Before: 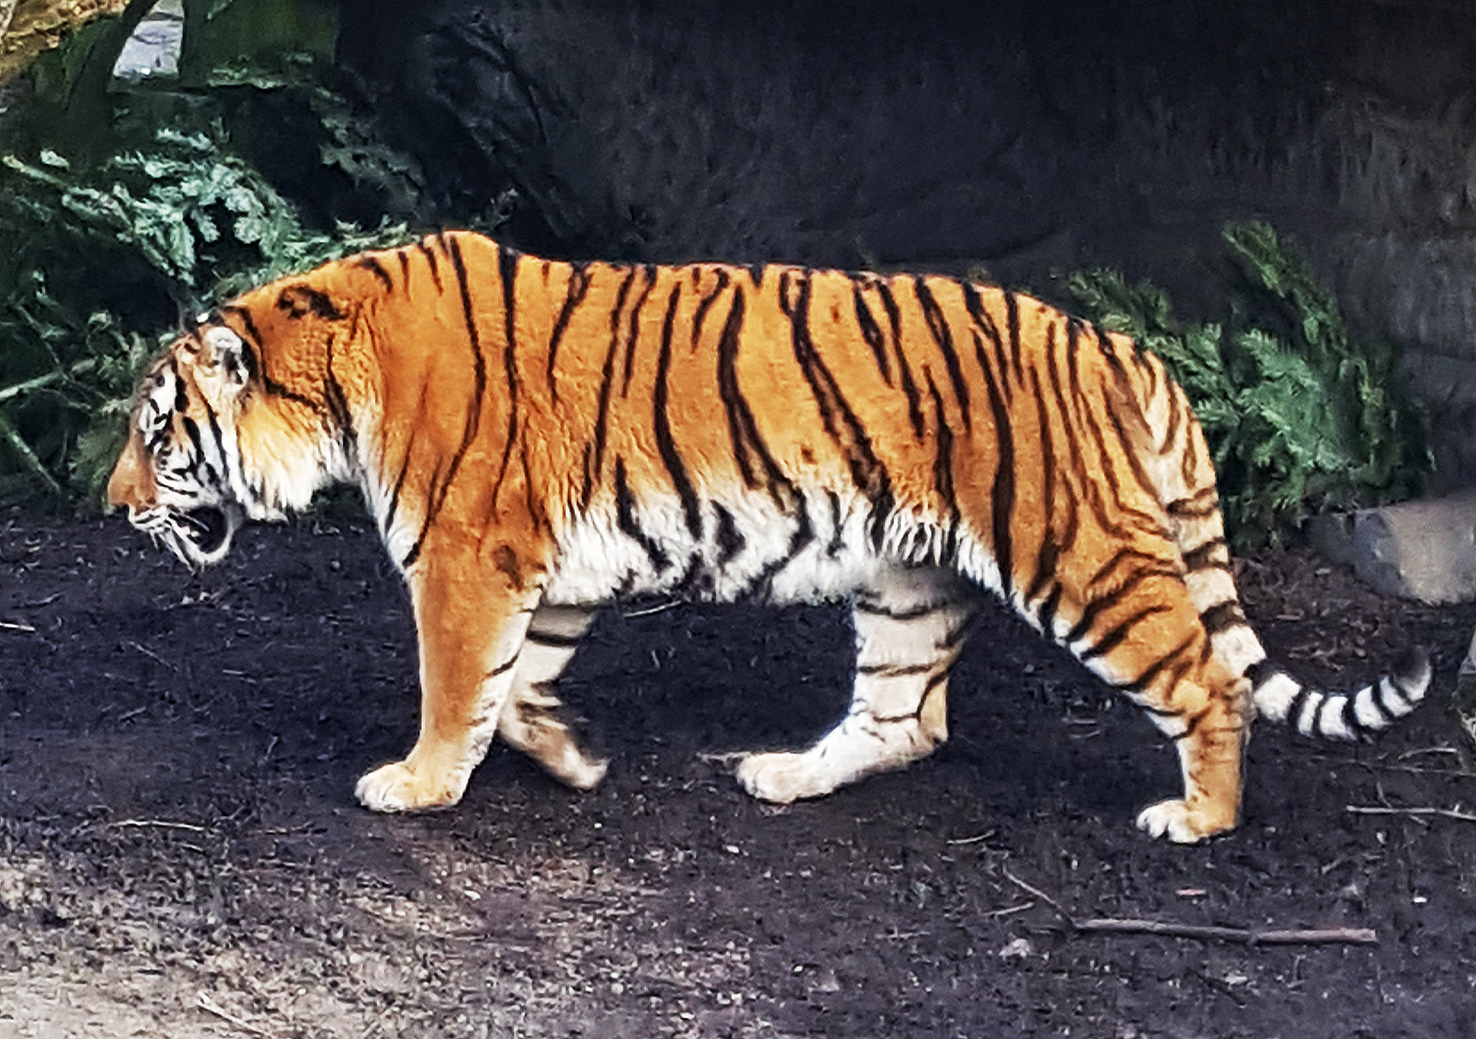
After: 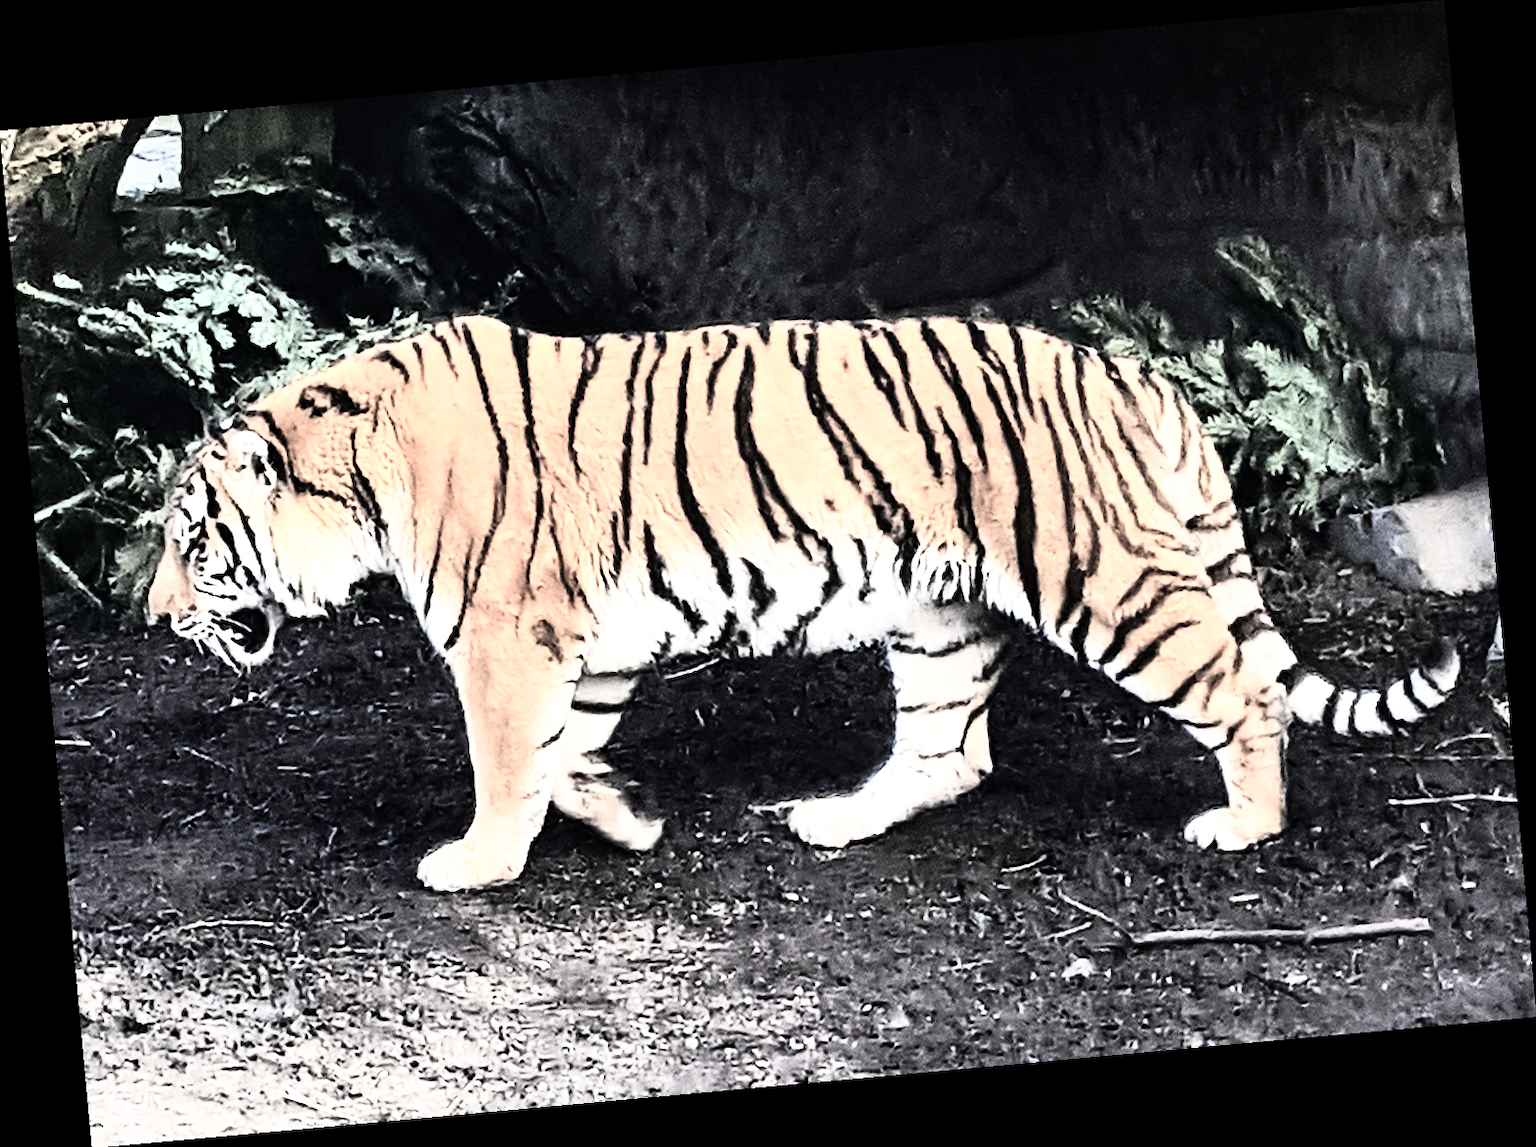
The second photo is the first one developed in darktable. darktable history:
rgb curve: curves: ch0 [(0, 0) (0.21, 0.15) (0.24, 0.21) (0.5, 0.75) (0.75, 0.96) (0.89, 0.99) (1, 1)]; ch1 [(0, 0.02) (0.21, 0.13) (0.25, 0.2) (0.5, 0.67) (0.75, 0.9) (0.89, 0.97) (1, 1)]; ch2 [(0, 0.02) (0.21, 0.13) (0.25, 0.2) (0.5, 0.67) (0.75, 0.9) (0.89, 0.97) (1, 1)], compensate middle gray true
exposure: black level correction 0, exposure 0.4 EV, compensate exposure bias true, compensate highlight preservation false
color zones: curves: ch1 [(0.238, 0.163) (0.476, 0.2) (0.733, 0.322) (0.848, 0.134)]
rotate and perspective: rotation -5.2°, automatic cropping off
contrast brightness saturation: saturation -0.05
